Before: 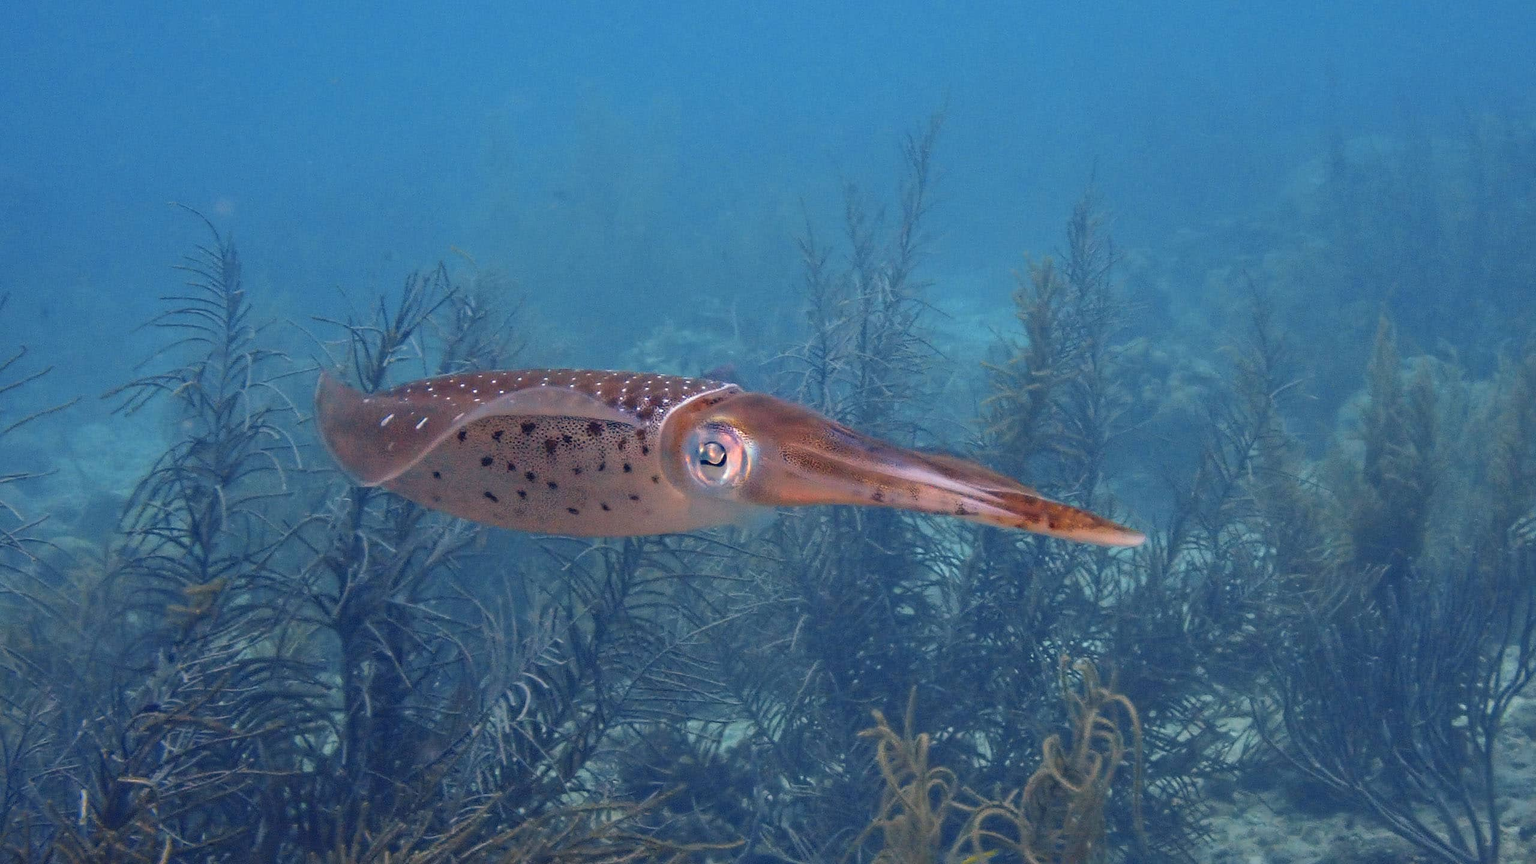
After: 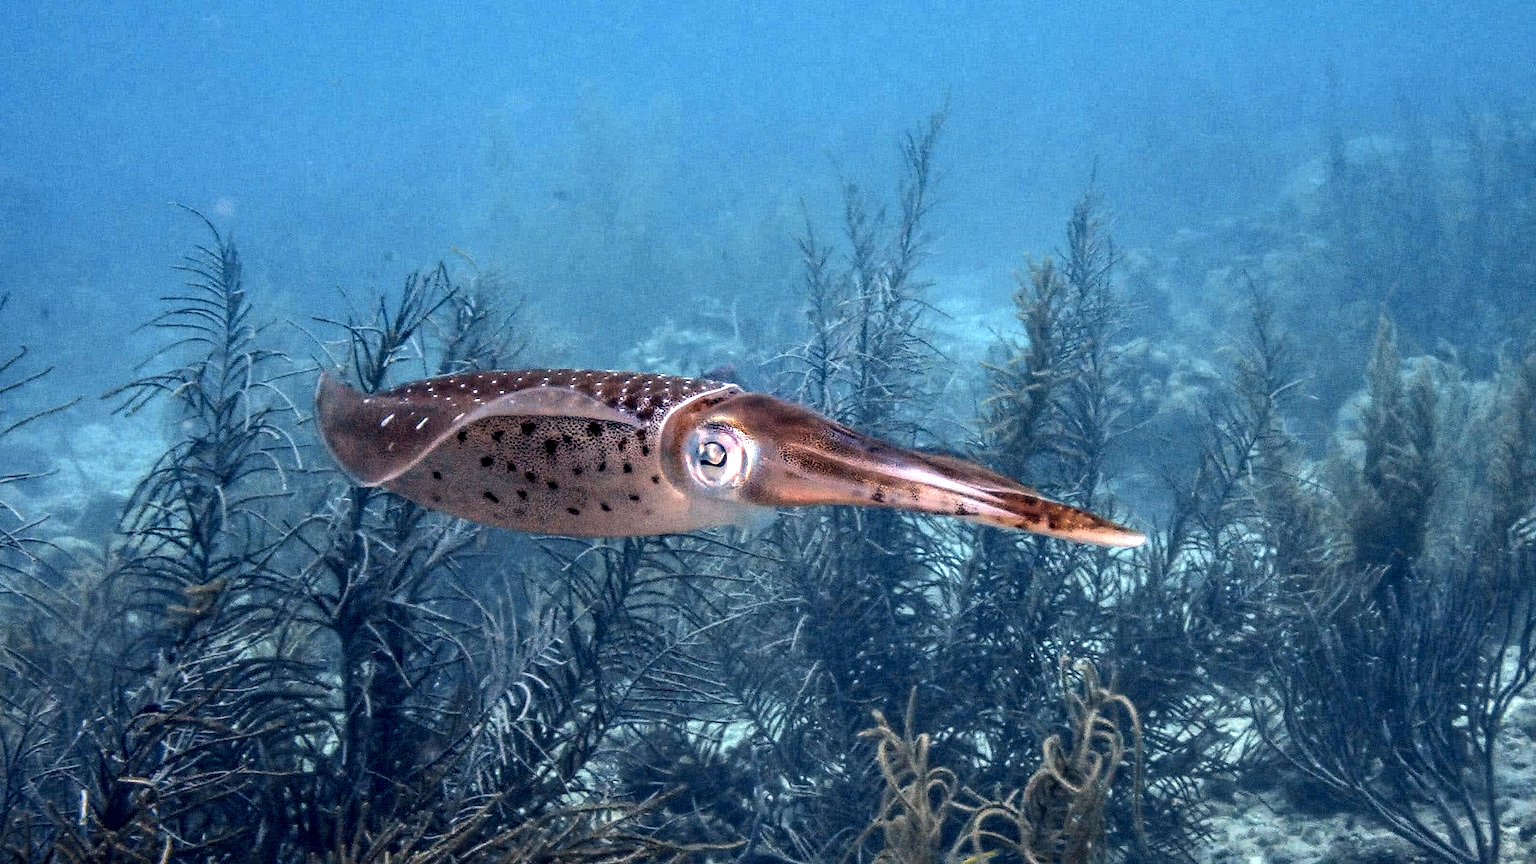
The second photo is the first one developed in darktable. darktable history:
tone equalizer: -8 EV -0.75 EV, -7 EV -0.7 EV, -6 EV -0.6 EV, -5 EV -0.4 EV, -3 EV 0.4 EV, -2 EV 0.6 EV, -1 EV 0.7 EV, +0 EV 0.75 EV, edges refinement/feathering 500, mask exposure compensation -1.57 EV, preserve details no
local contrast: highlights 19%, detail 186%
